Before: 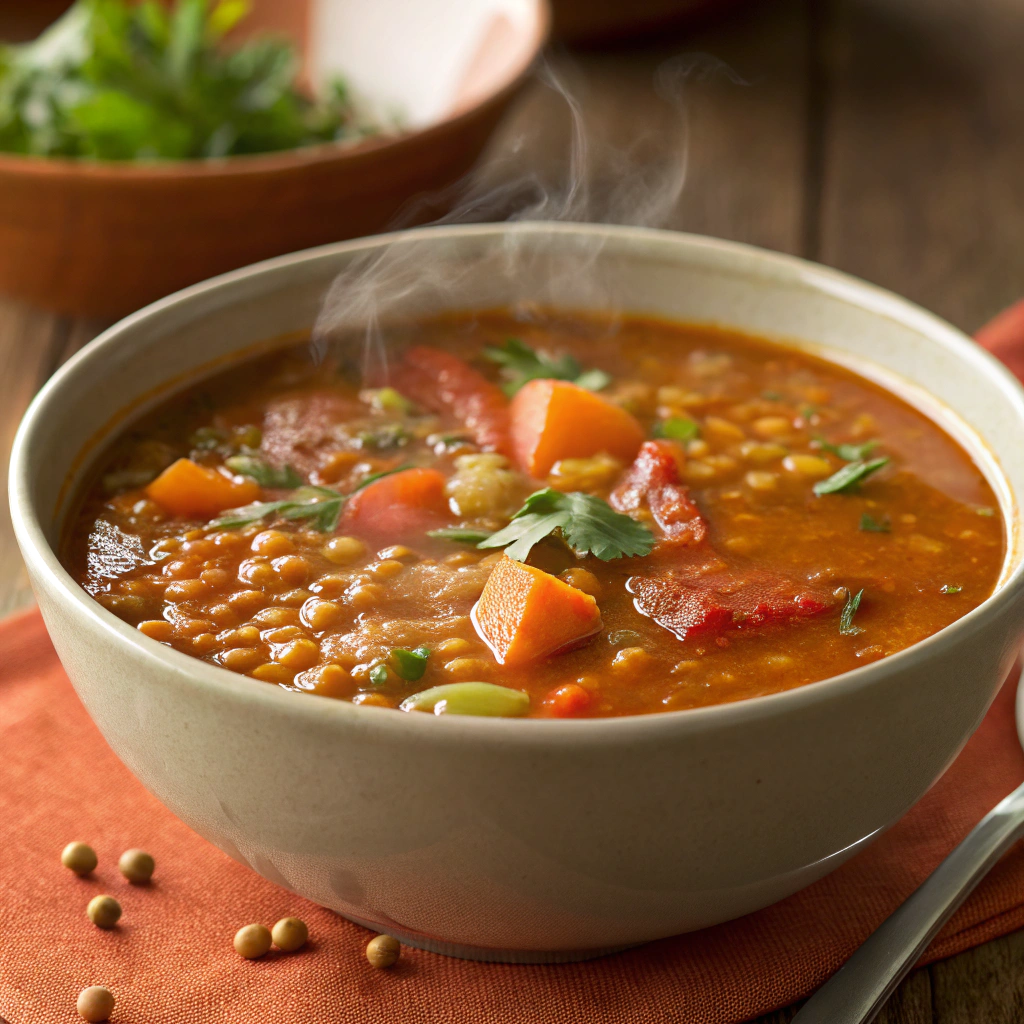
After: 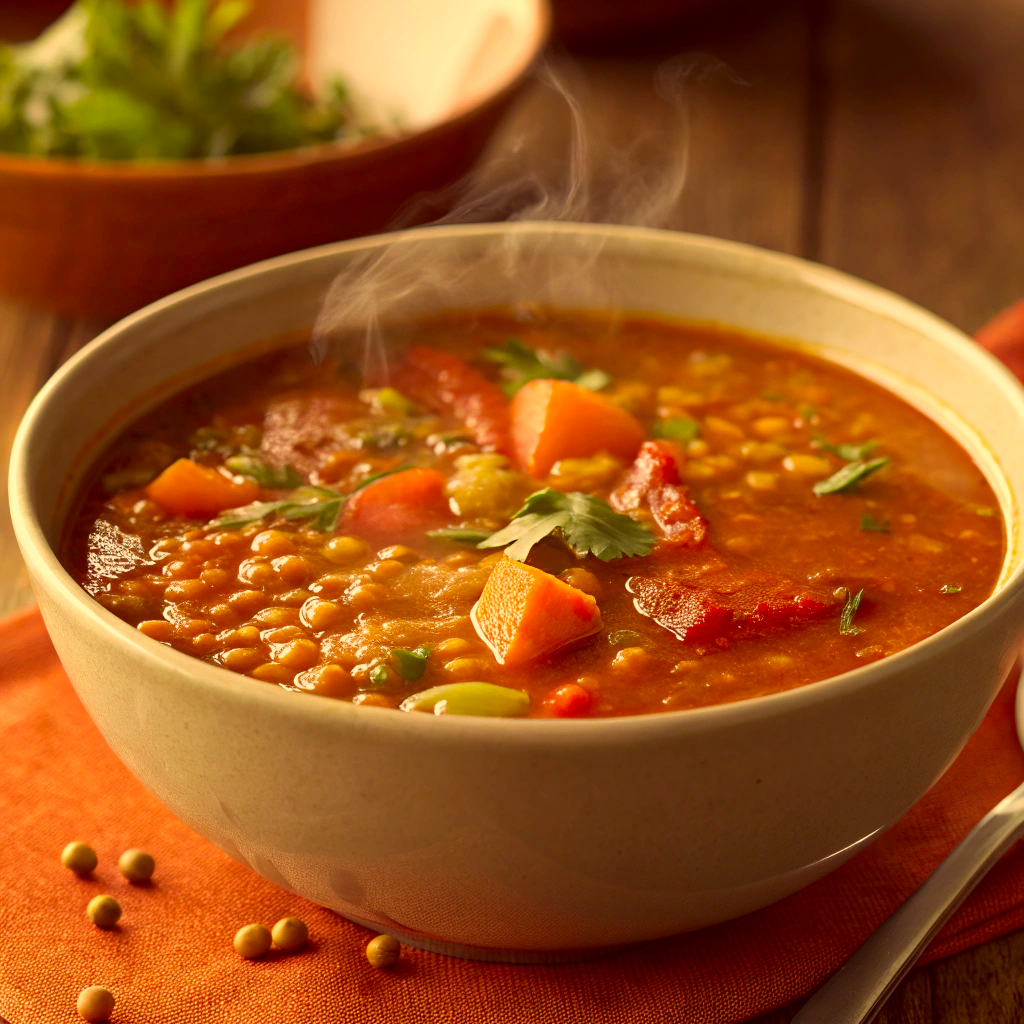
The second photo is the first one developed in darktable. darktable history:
color correction: highlights a* 9.88, highlights b* 38.37, shadows a* 14.86, shadows b* 3.28
